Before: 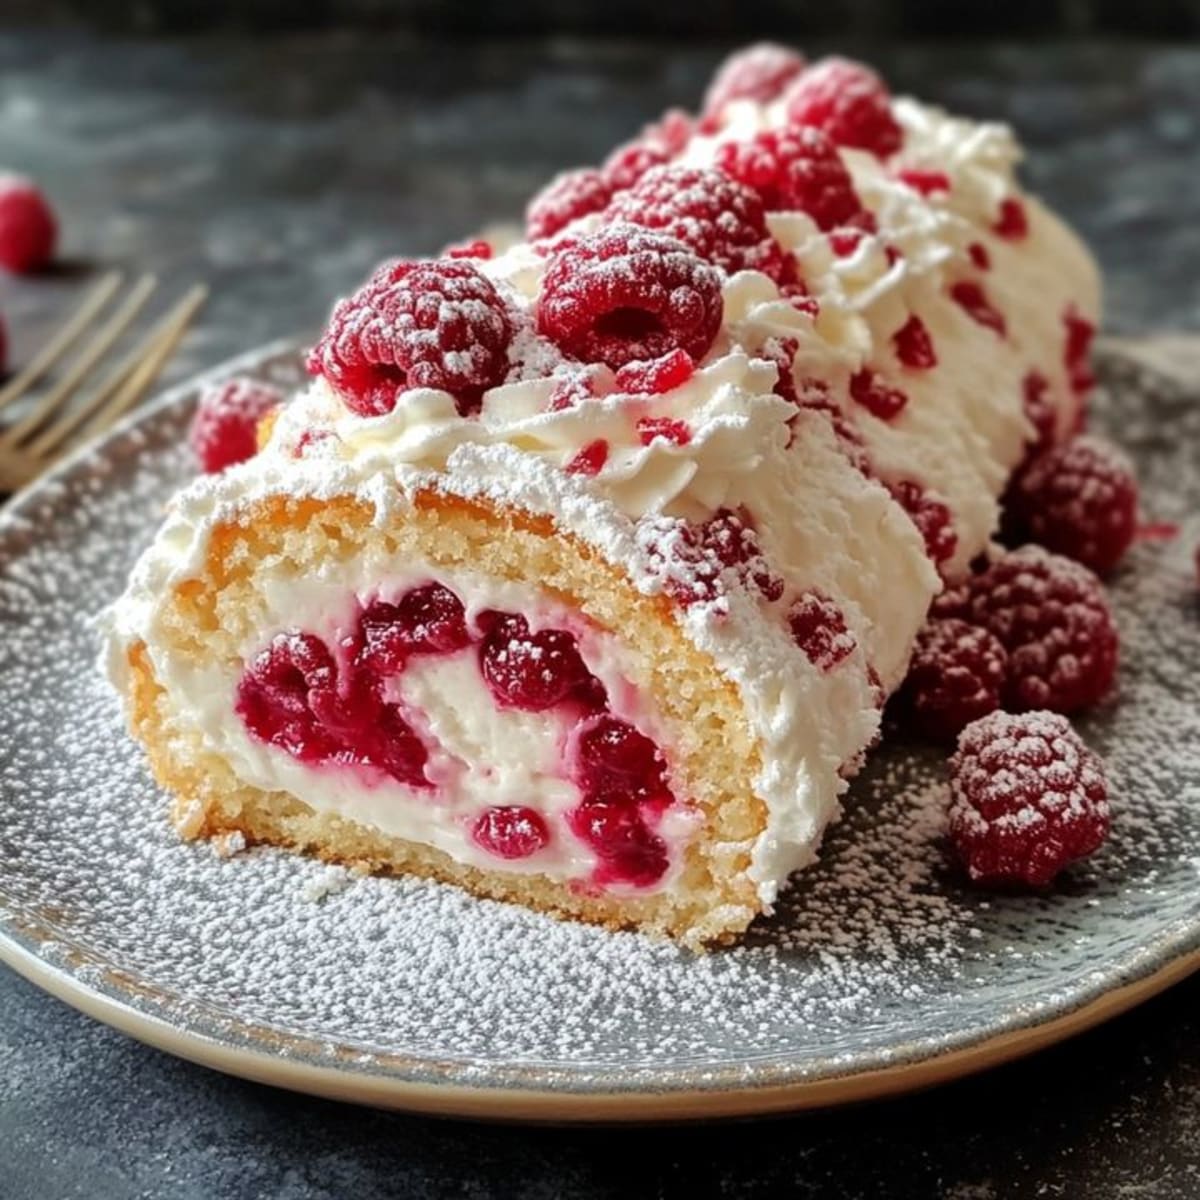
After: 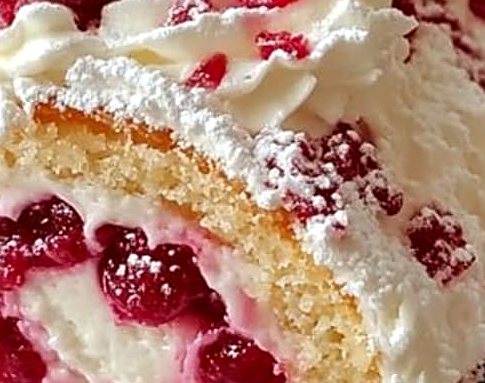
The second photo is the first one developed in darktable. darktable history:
sharpen: on, module defaults
crop: left 31.751%, top 32.172%, right 27.8%, bottom 35.83%
contrast equalizer: octaves 7, y [[0.6 ×6], [0.55 ×6], [0 ×6], [0 ×6], [0 ×6]], mix 0.15
